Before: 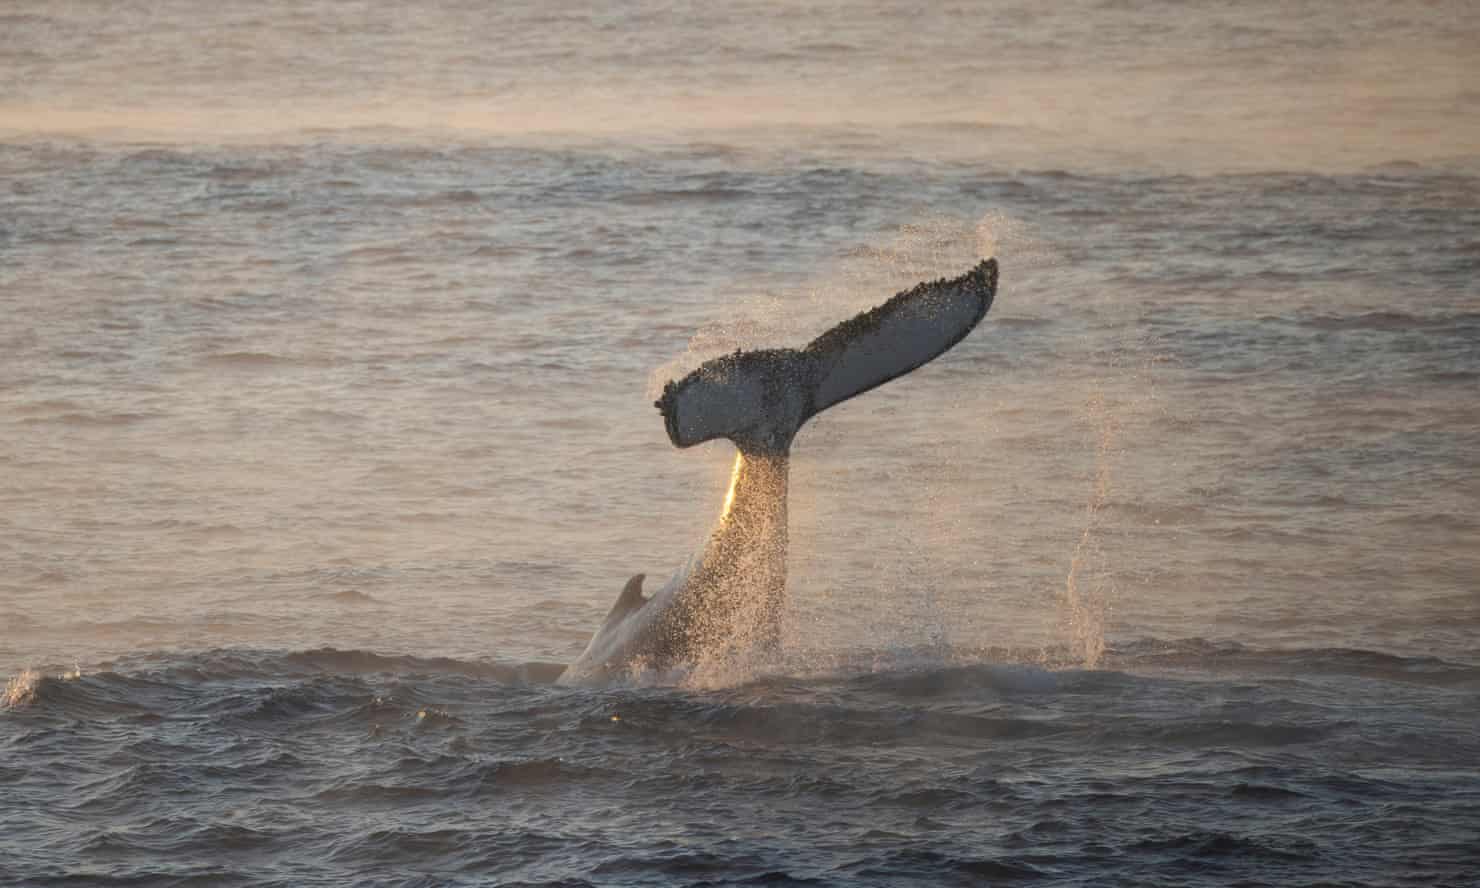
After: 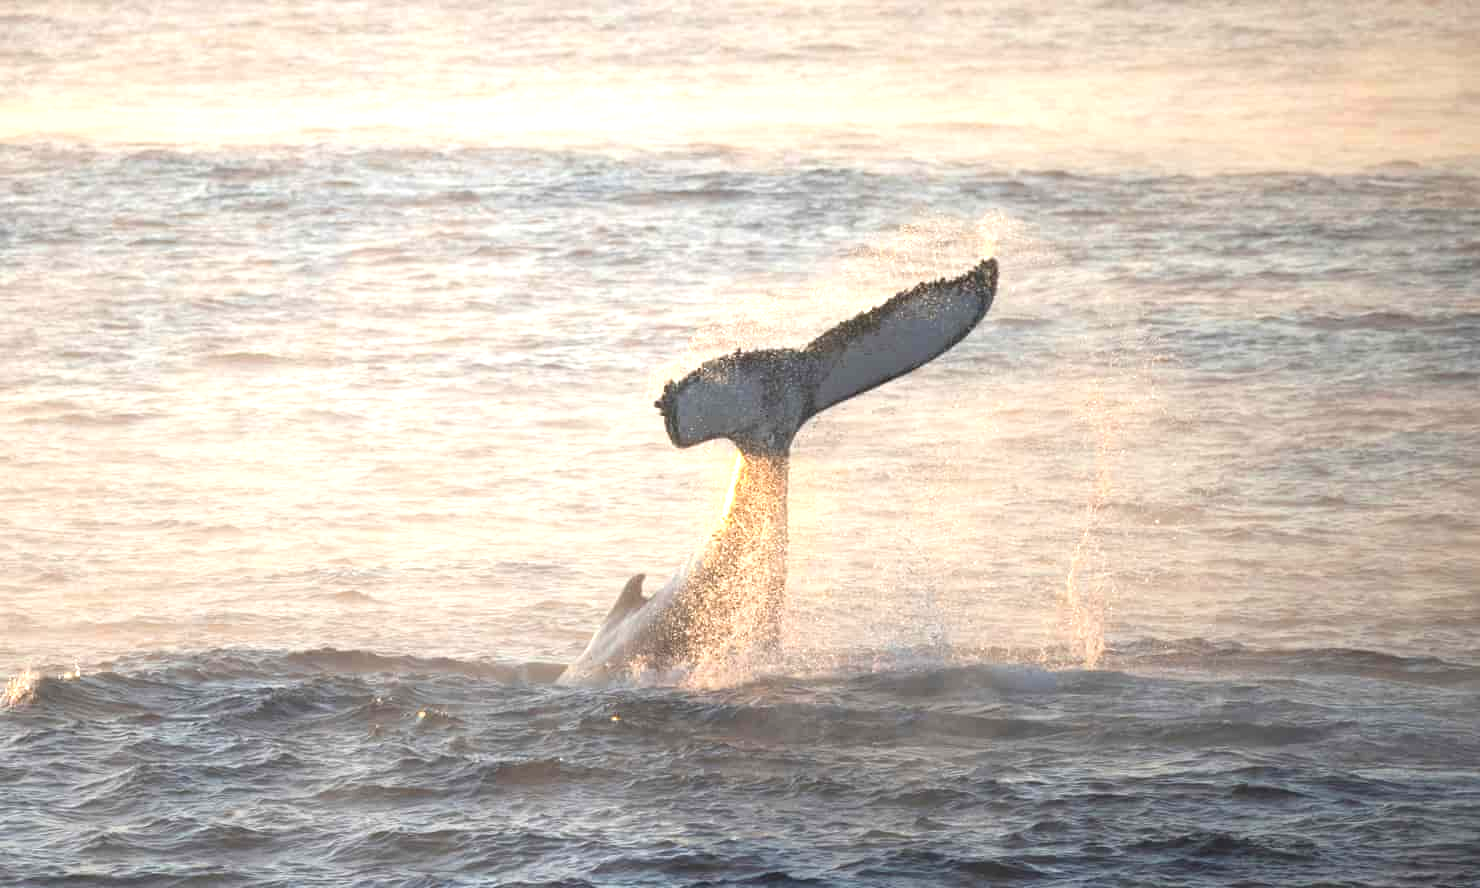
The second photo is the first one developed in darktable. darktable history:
exposure: black level correction 0, exposure 1.3 EV, compensate exposure bias true, compensate highlight preservation false
